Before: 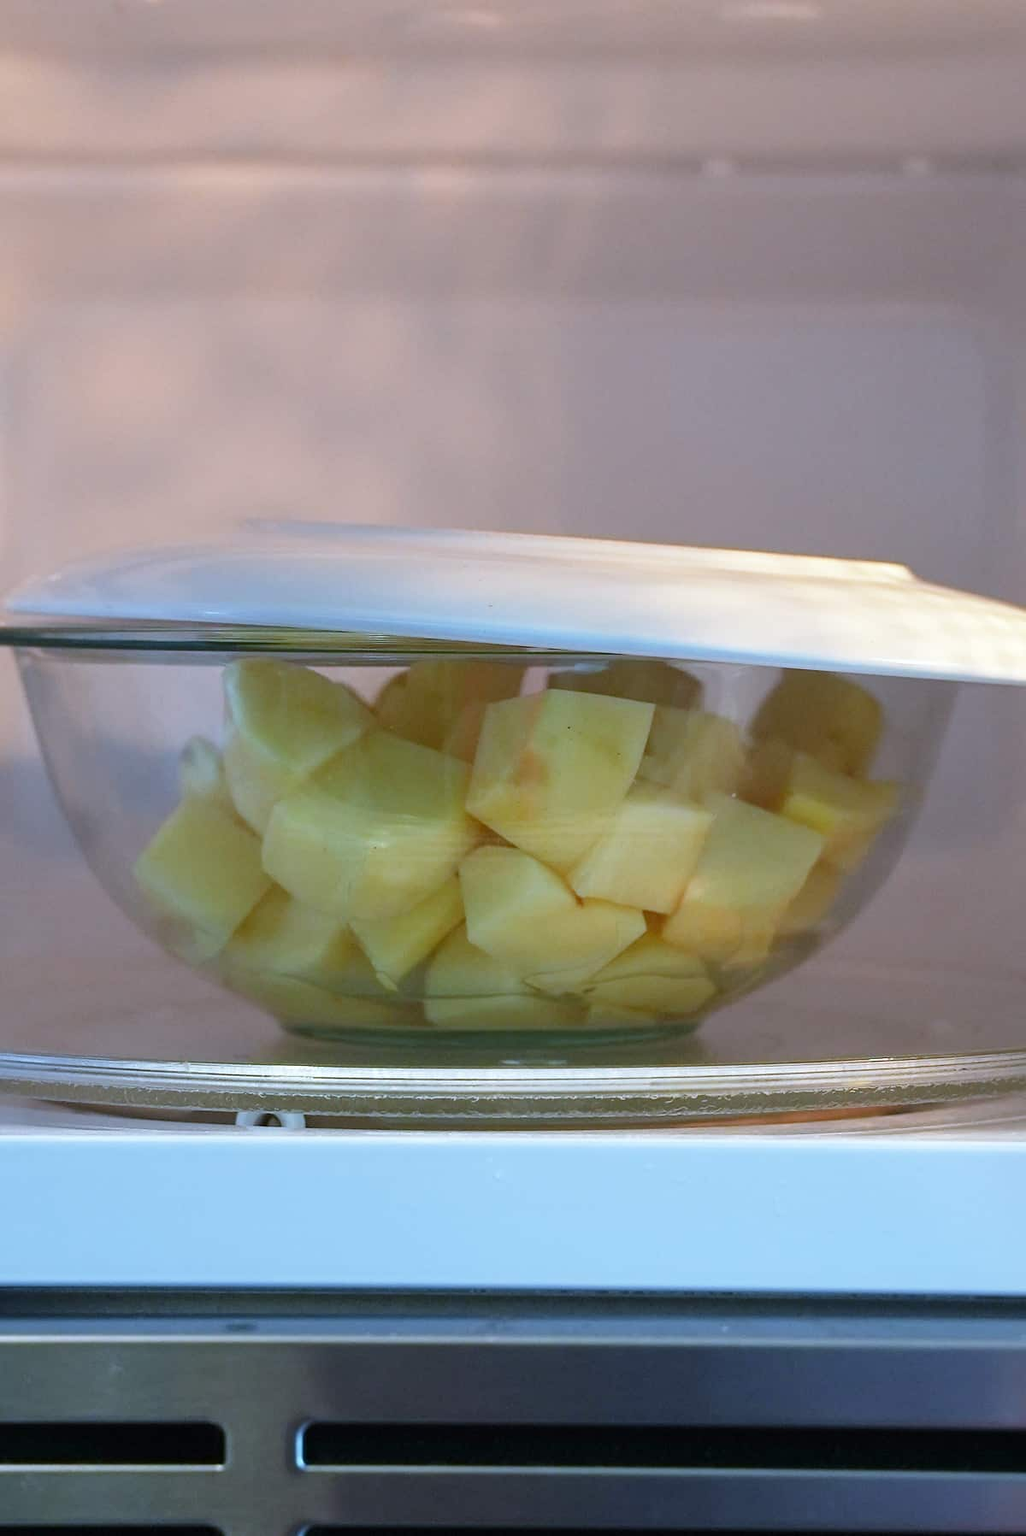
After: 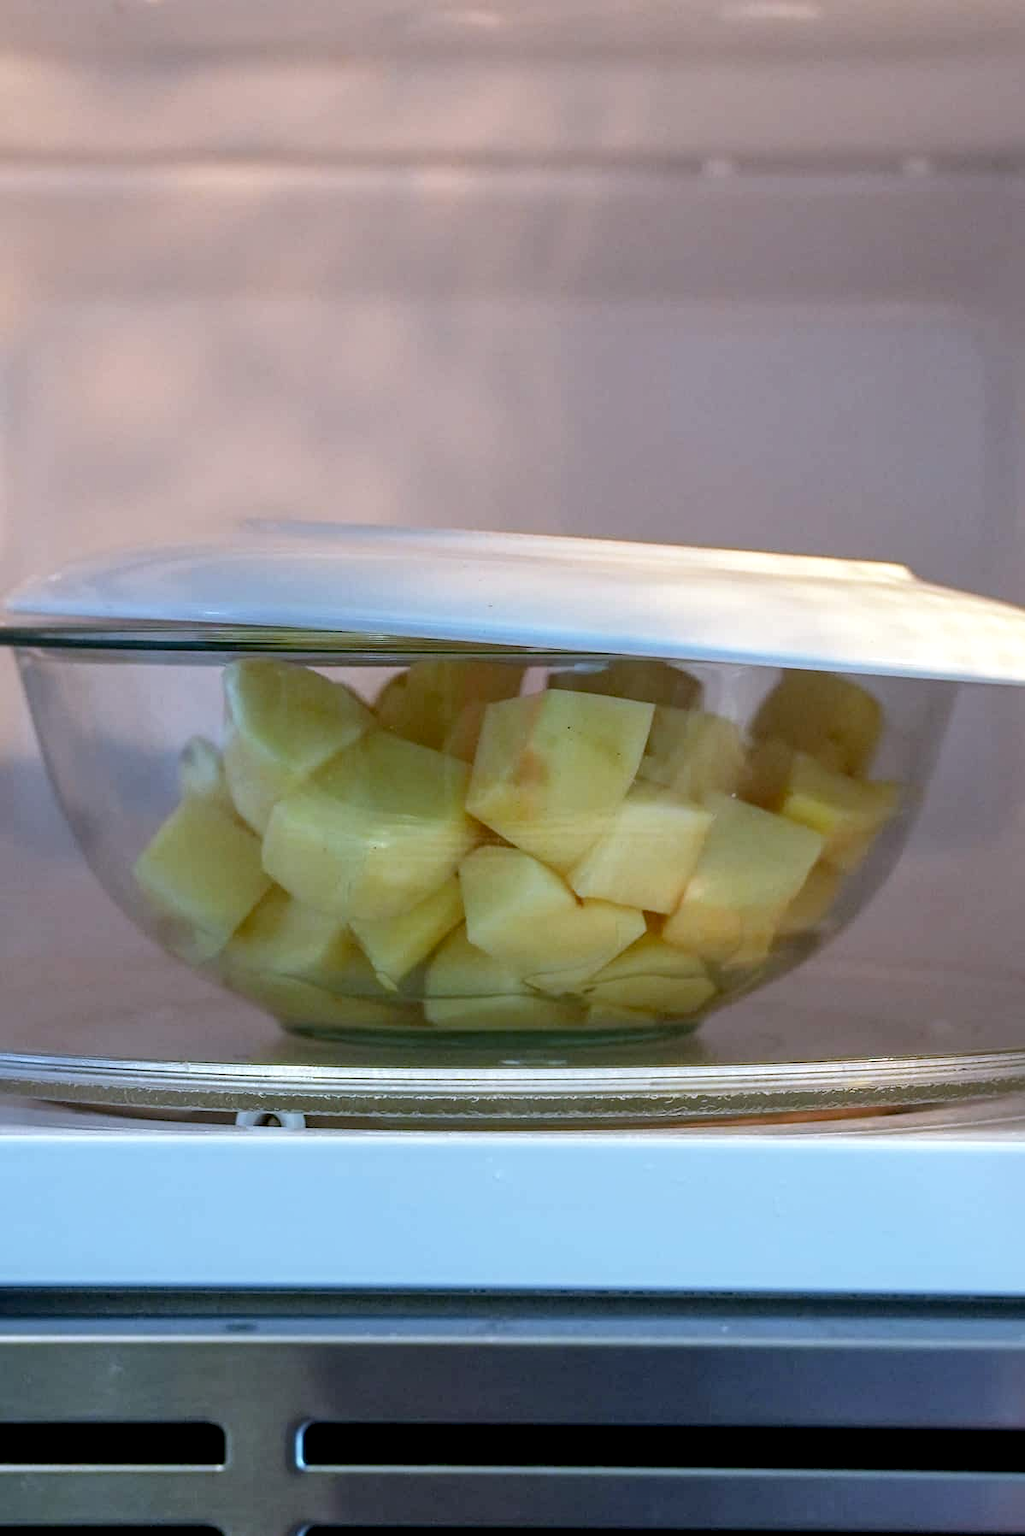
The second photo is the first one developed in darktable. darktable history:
exposure: black level correction 0.007, compensate highlight preservation false
local contrast: detail 130%
